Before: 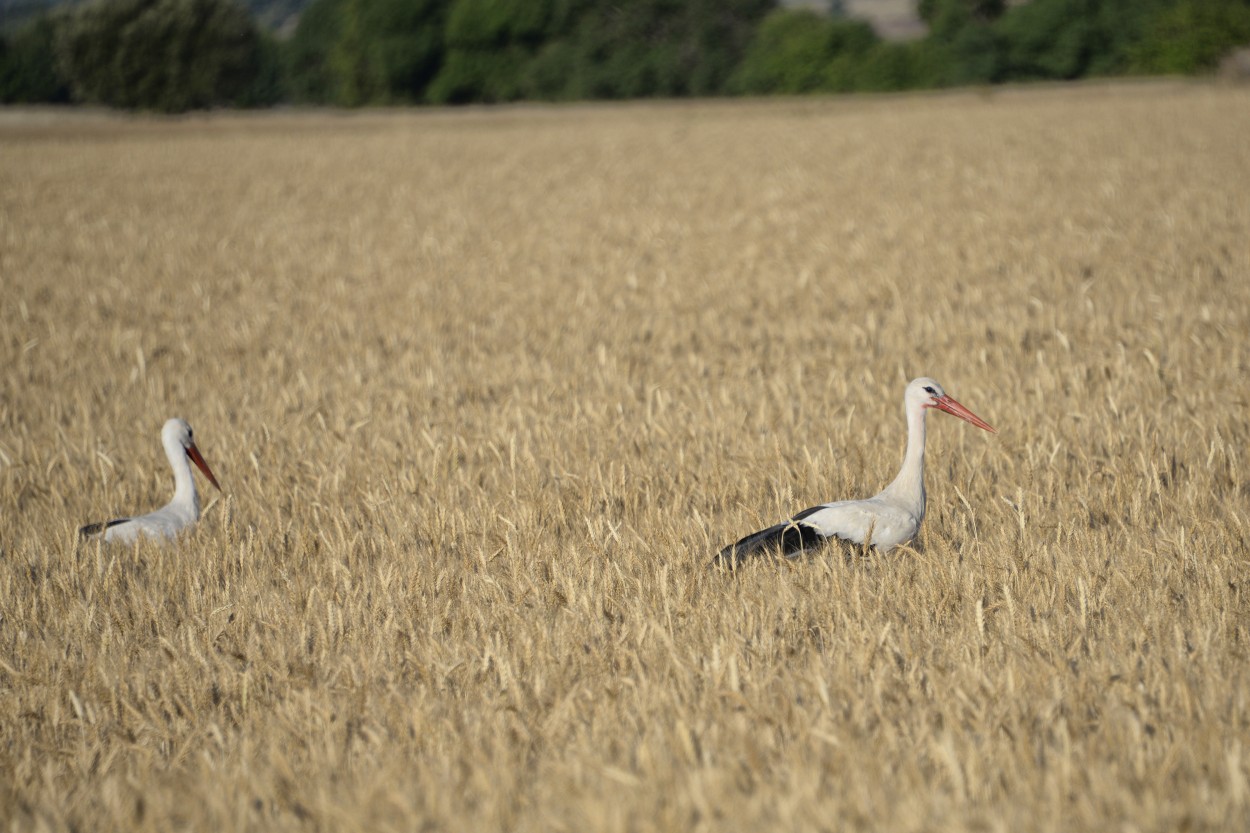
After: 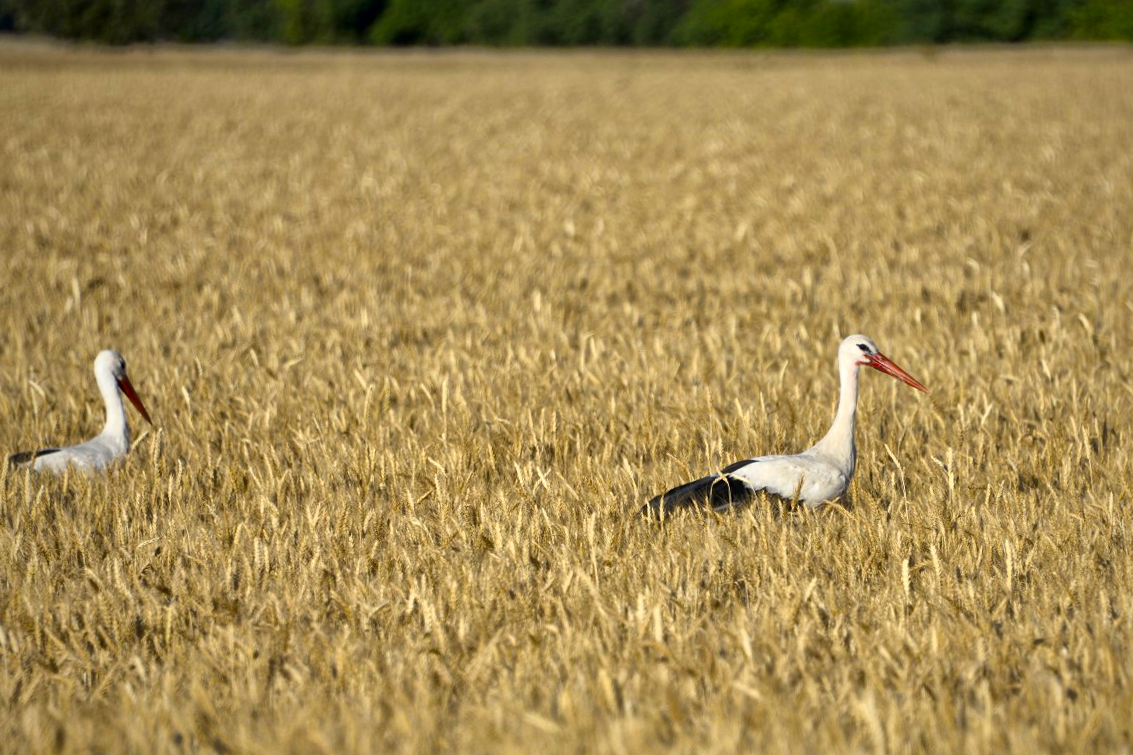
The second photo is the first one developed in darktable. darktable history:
crop and rotate: angle -1.96°, left 3.097%, top 4.154%, right 1.586%, bottom 0.529%
exposure: compensate highlight preservation false
color balance rgb: linear chroma grading › global chroma 15%, perceptual saturation grading › global saturation 30%
local contrast: mode bilateral grid, contrast 20, coarseness 50, detail 179%, midtone range 0.2
